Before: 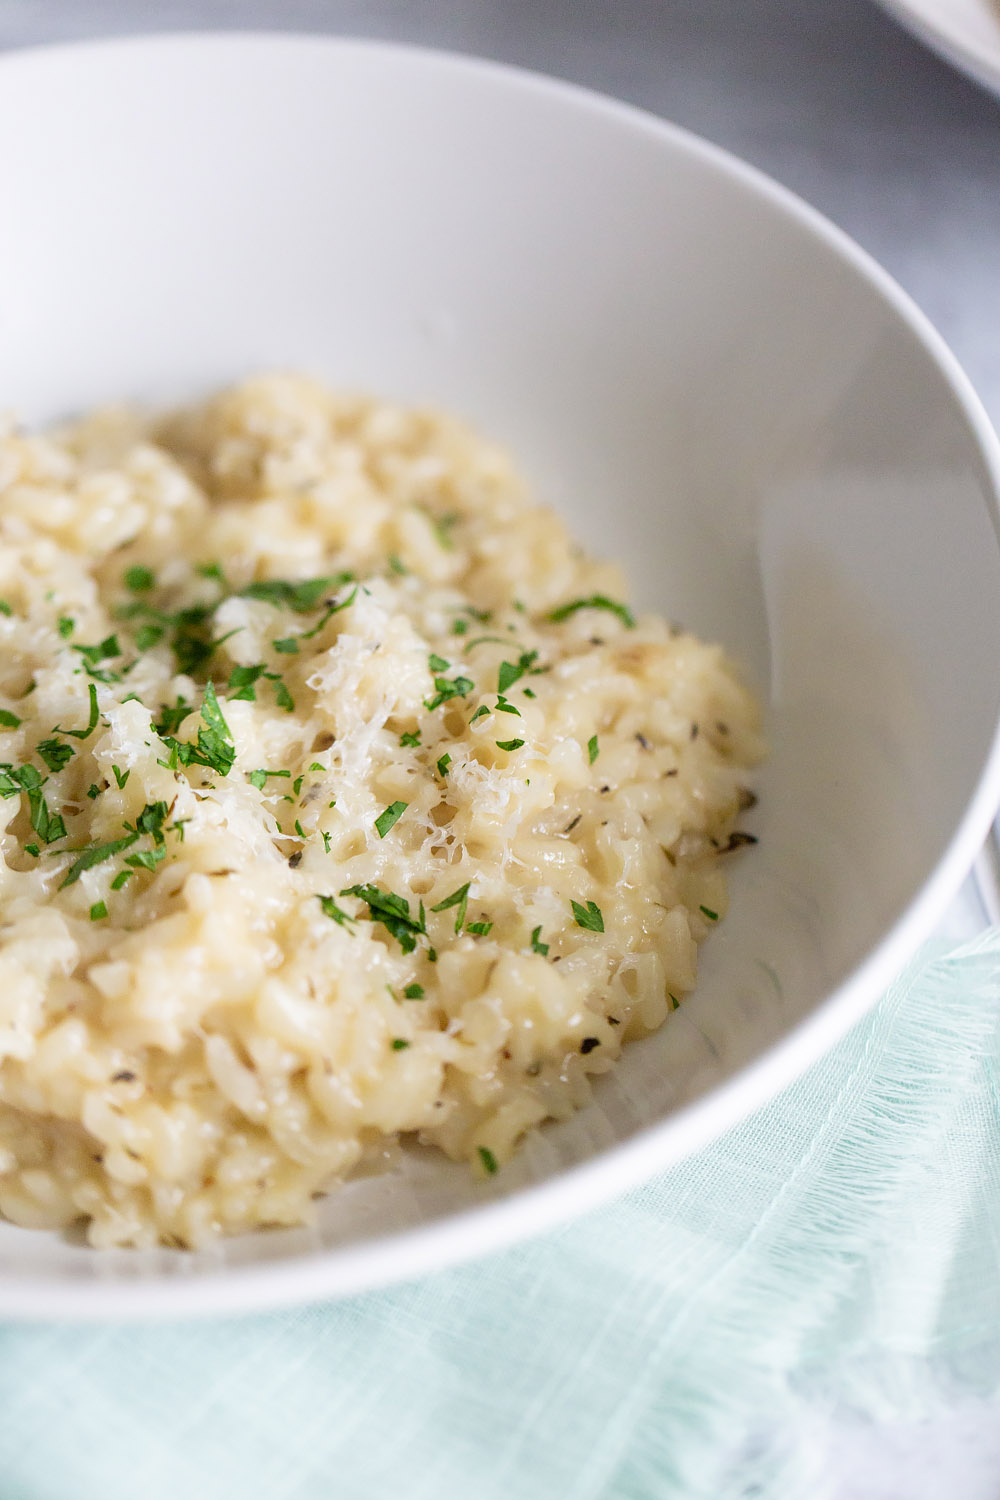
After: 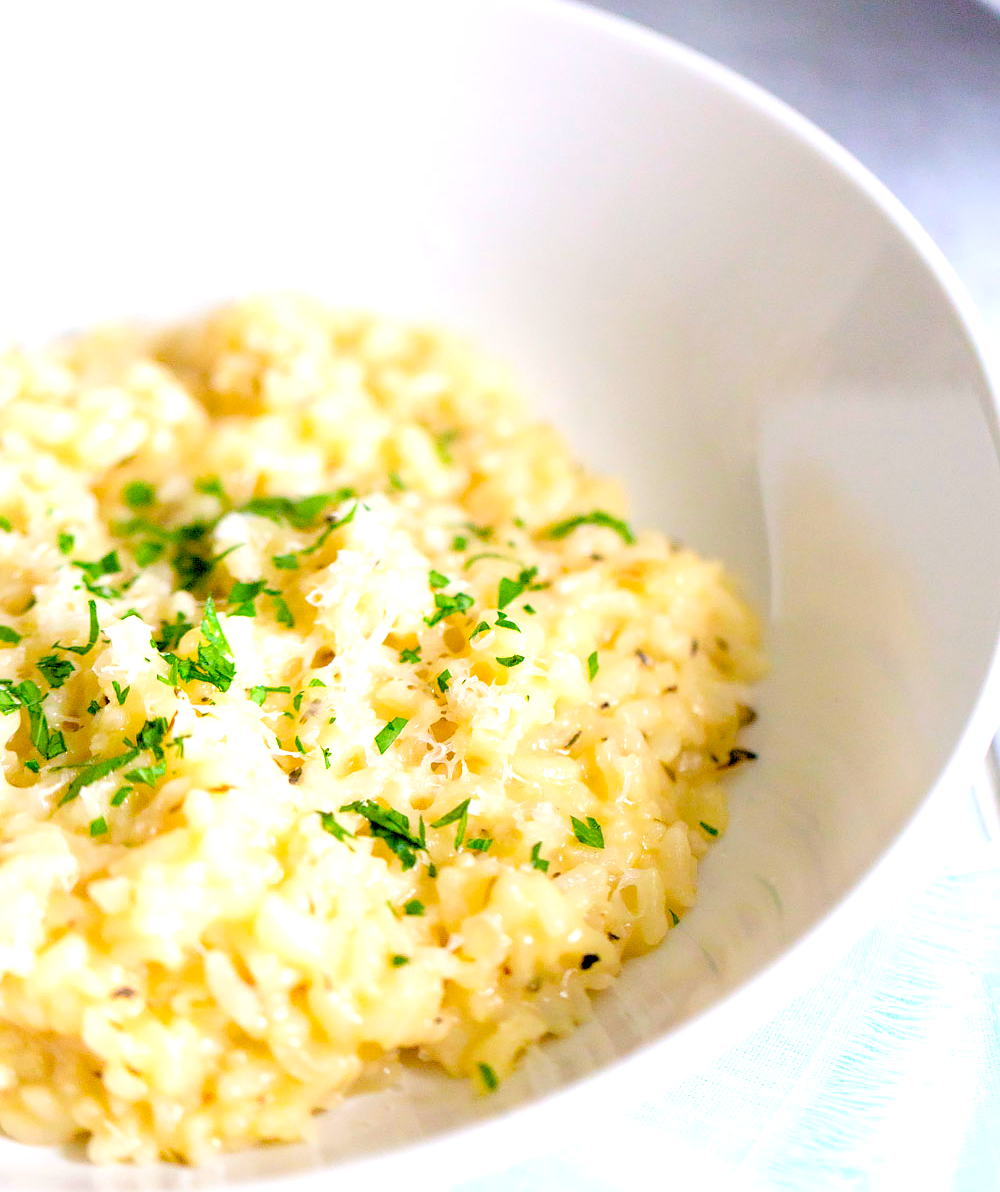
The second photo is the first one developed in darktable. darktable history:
levels: black 3.89%, levels [0.036, 0.364, 0.827]
crop and rotate: top 5.658%, bottom 14.855%
color balance rgb: global offset › luminance -0.47%, perceptual saturation grading › global saturation 40.78%
